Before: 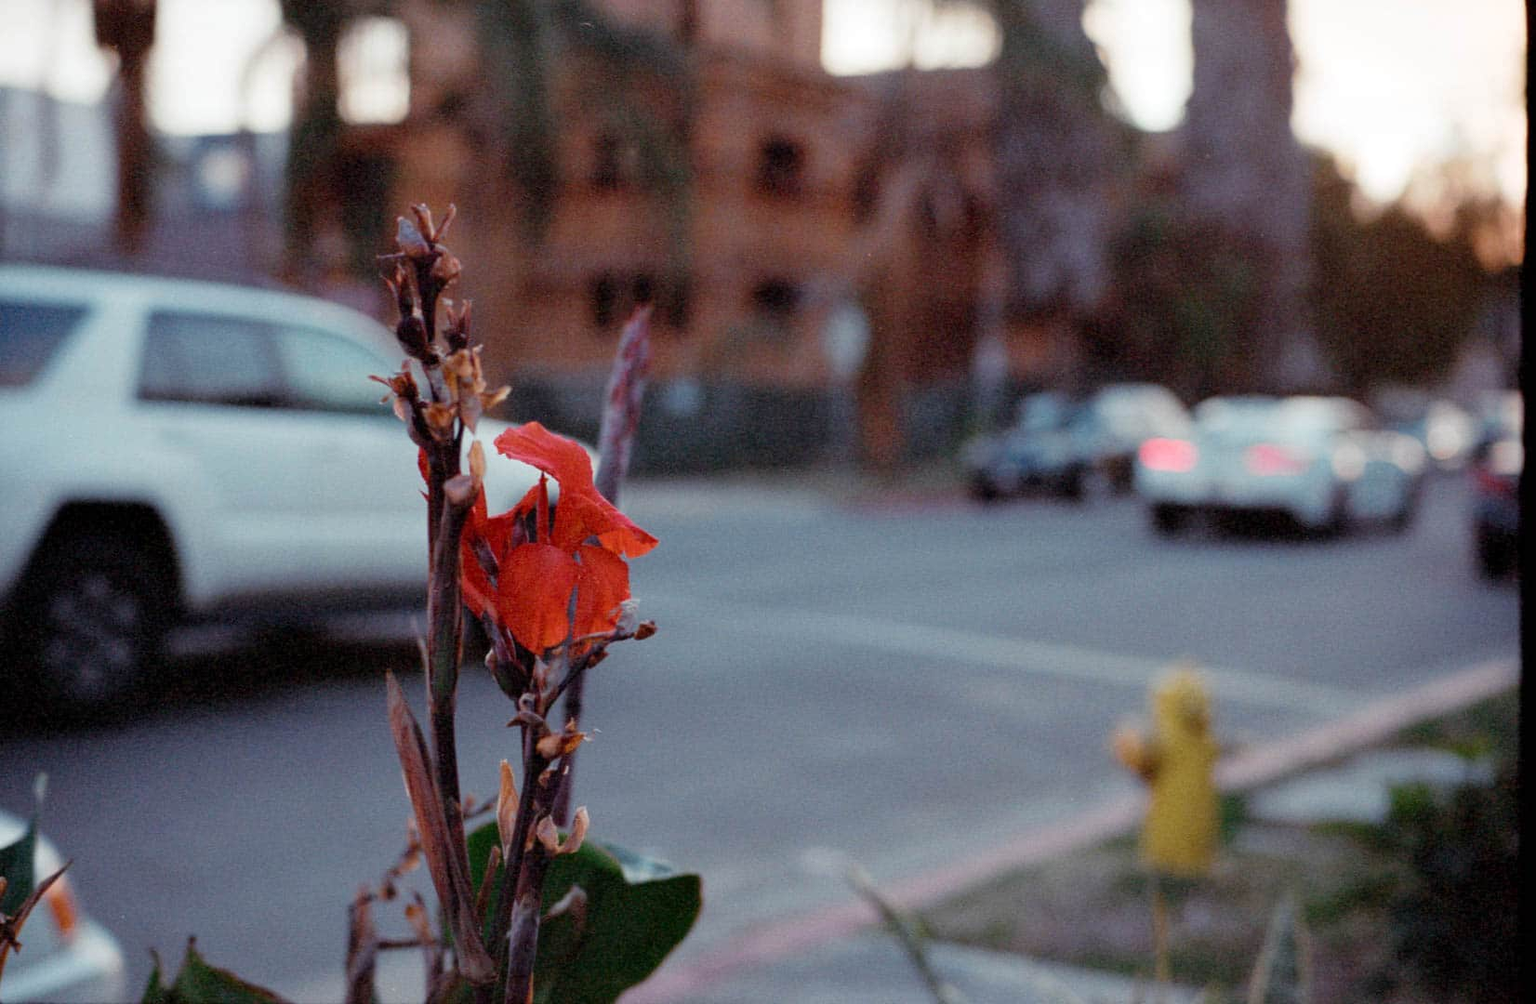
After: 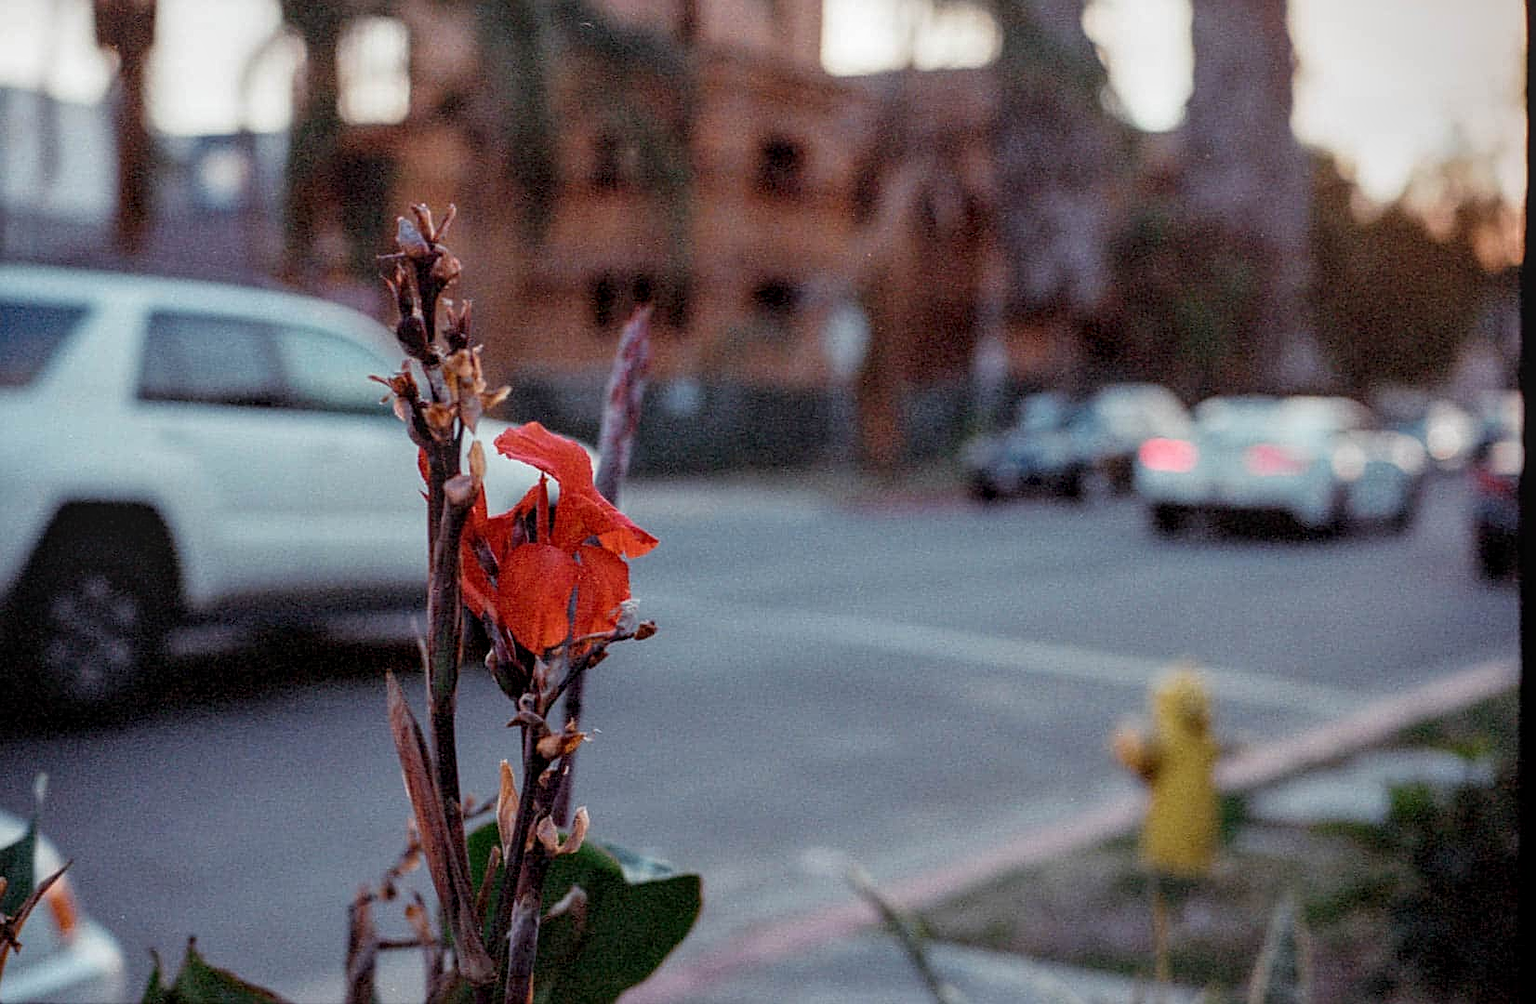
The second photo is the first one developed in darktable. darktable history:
local contrast: highlights 4%, shadows 4%, detail 134%
sharpen: on, module defaults
